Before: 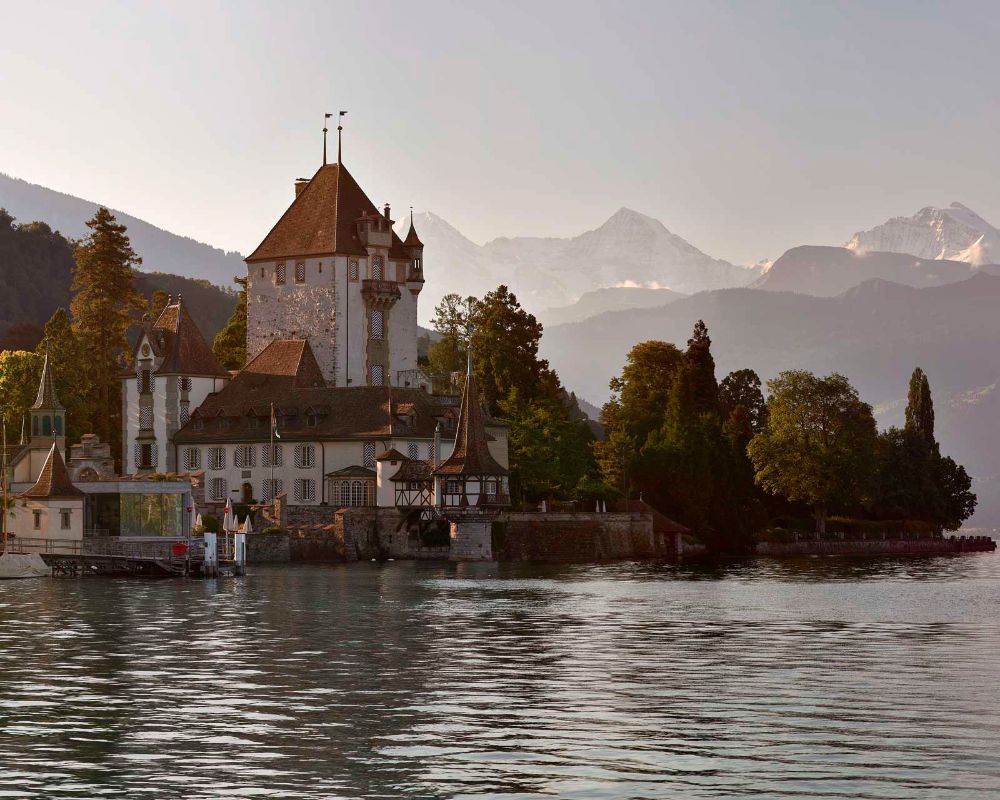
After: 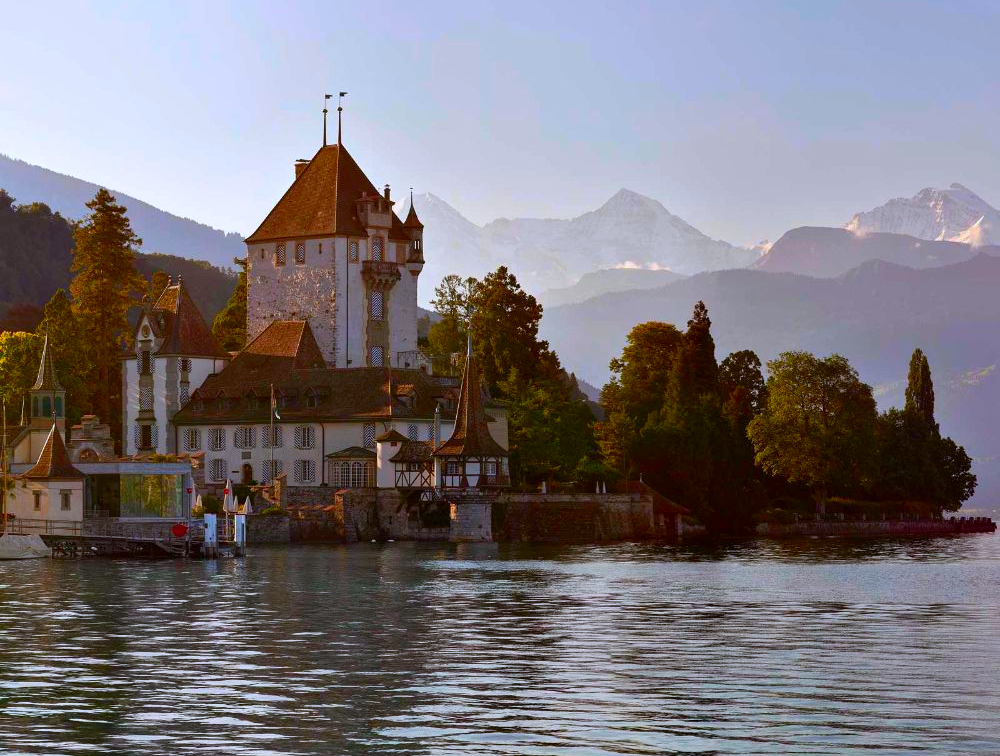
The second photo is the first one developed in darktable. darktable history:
exposure: compensate highlight preservation false
crop and rotate: top 2.479%, bottom 3.018%
color contrast: green-magenta contrast 1.55, blue-yellow contrast 1.83
white balance: red 0.954, blue 1.079
